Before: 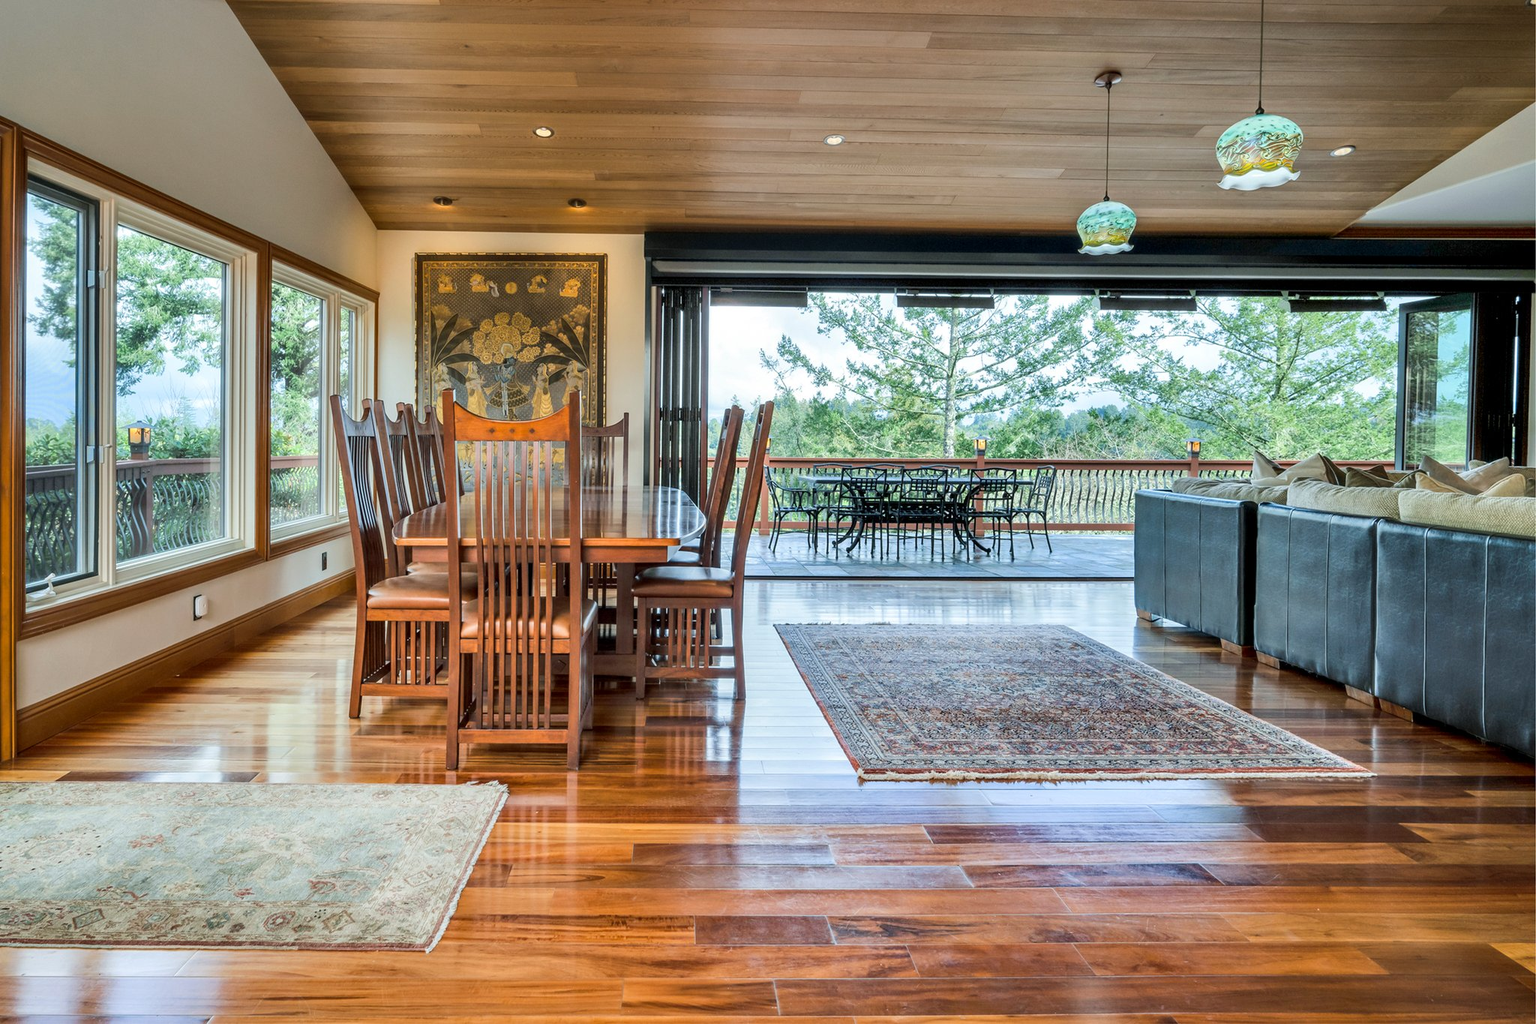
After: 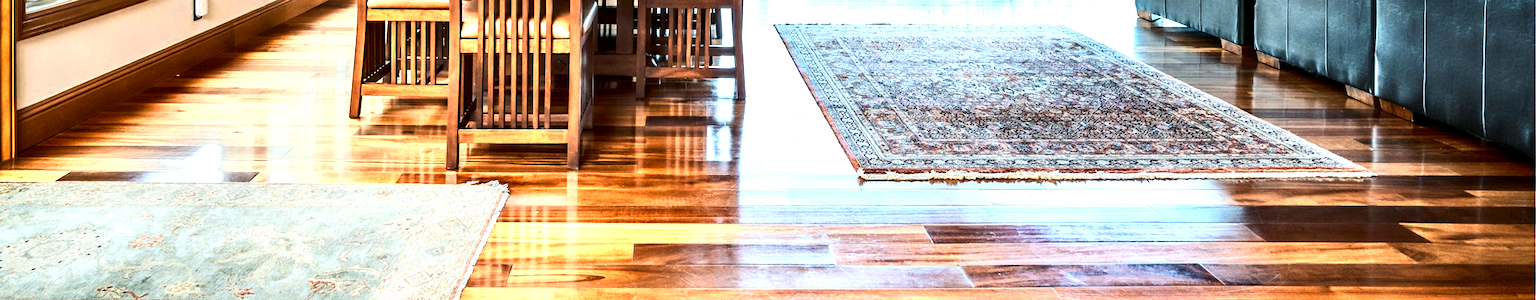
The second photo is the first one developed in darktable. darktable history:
contrast brightness saturation: contrast 0.157, saturation 0.312
tone equalizer: -8 EV -0.776 EV, -7 EV -0.715 EV, -6 EV -0.638 EV, -5 EV -0.392 EV, -3 EV 0.393 EV, -2 EV 0.6 EV, -1 EV 0.682 EV, +0 EV 0.734 EV, edges refinement/feathering 500, mask exposure compensation -1.57 EV, preserve details no
color zones: curves: ch0 [(0.018, 0.548) (0.197, 0.654) (0.425, 0.447) (0.605, 0.658) (0.732, 0.579)]; ch1 [(0.105, 0.531) (0.224, 0.531) (0.386, 0.39) (0.618, 0.456) (0.732, 0.456) (0.956, 0.421)]; ch2 [(0.039, 0.583) (0.215, 0.465) (0.399, 0.544) (0.465, 0.548) (0.614, 0.447) (0.724, 0.43) (0.882, 0.623) (0.956, 0.632)]
crop and rotate: top 58.626%, bottom 11.929%
